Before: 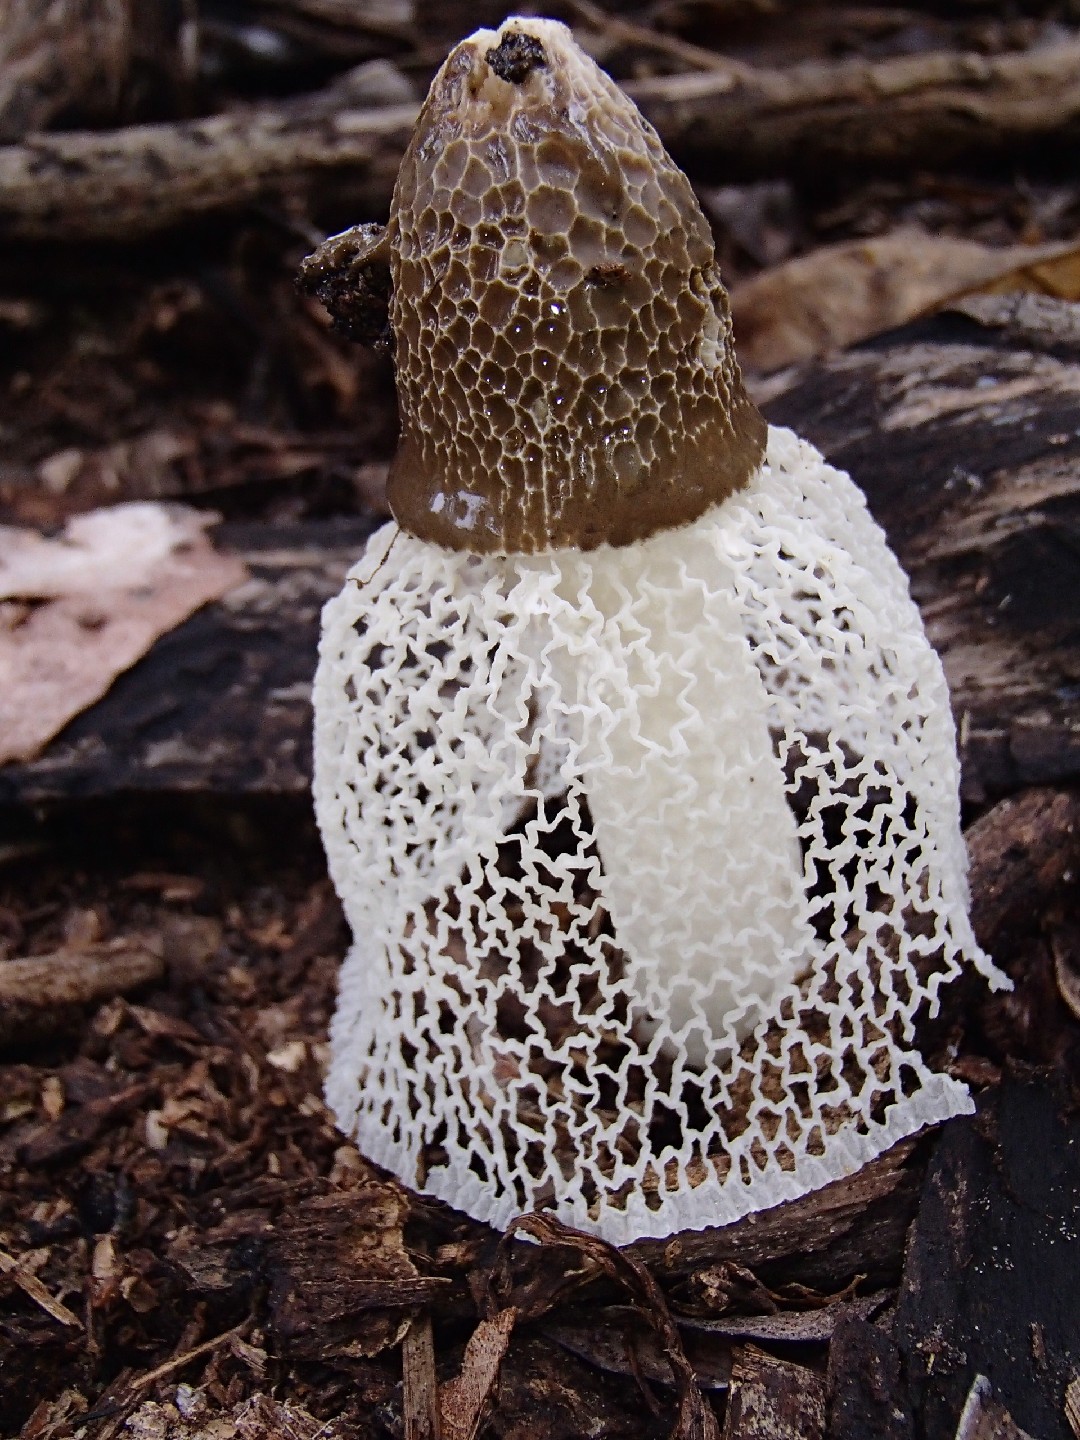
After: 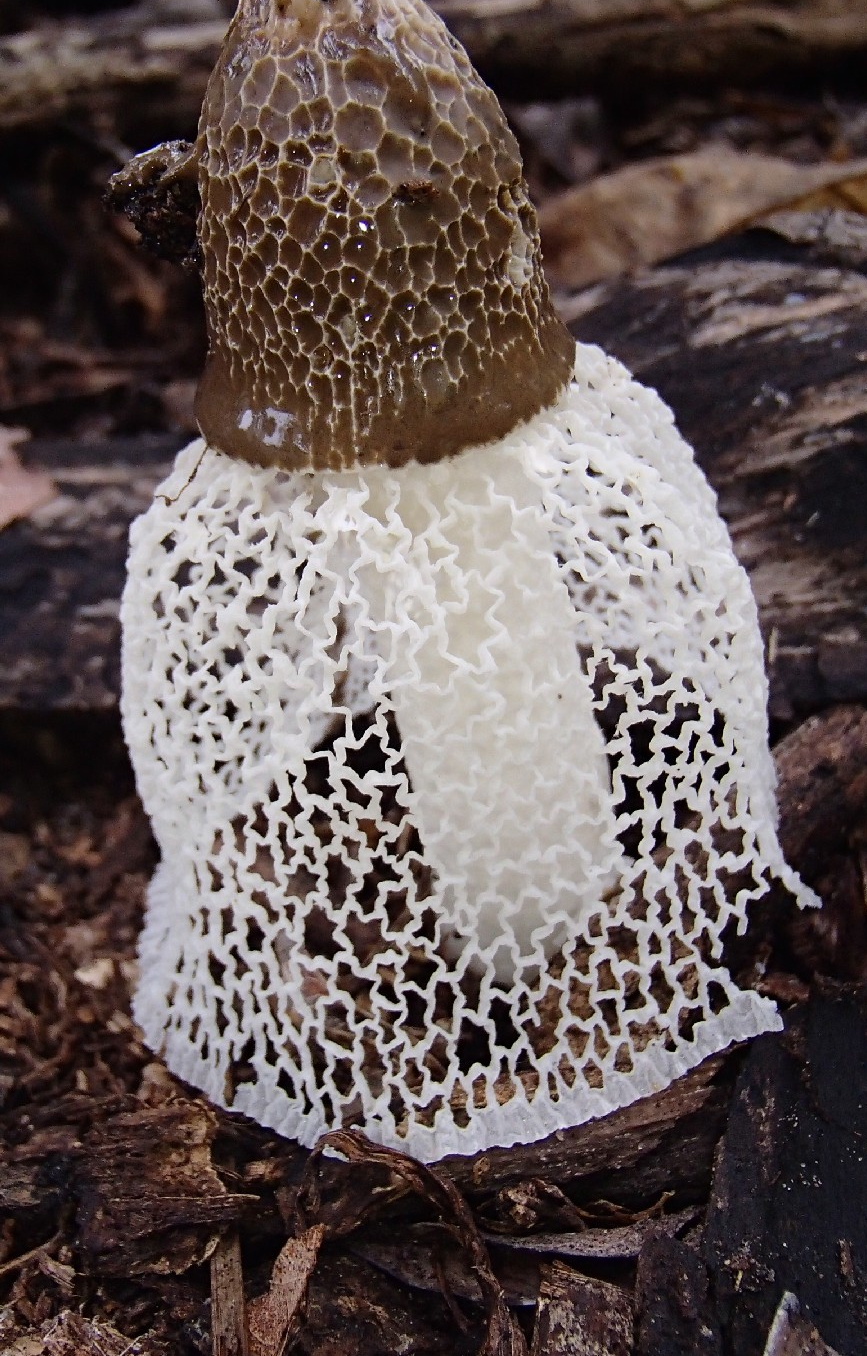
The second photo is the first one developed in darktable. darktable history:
tone equalizer: on, module defaults
crop and rotate: left 17.959%, top 5.771%, right 1.742%
